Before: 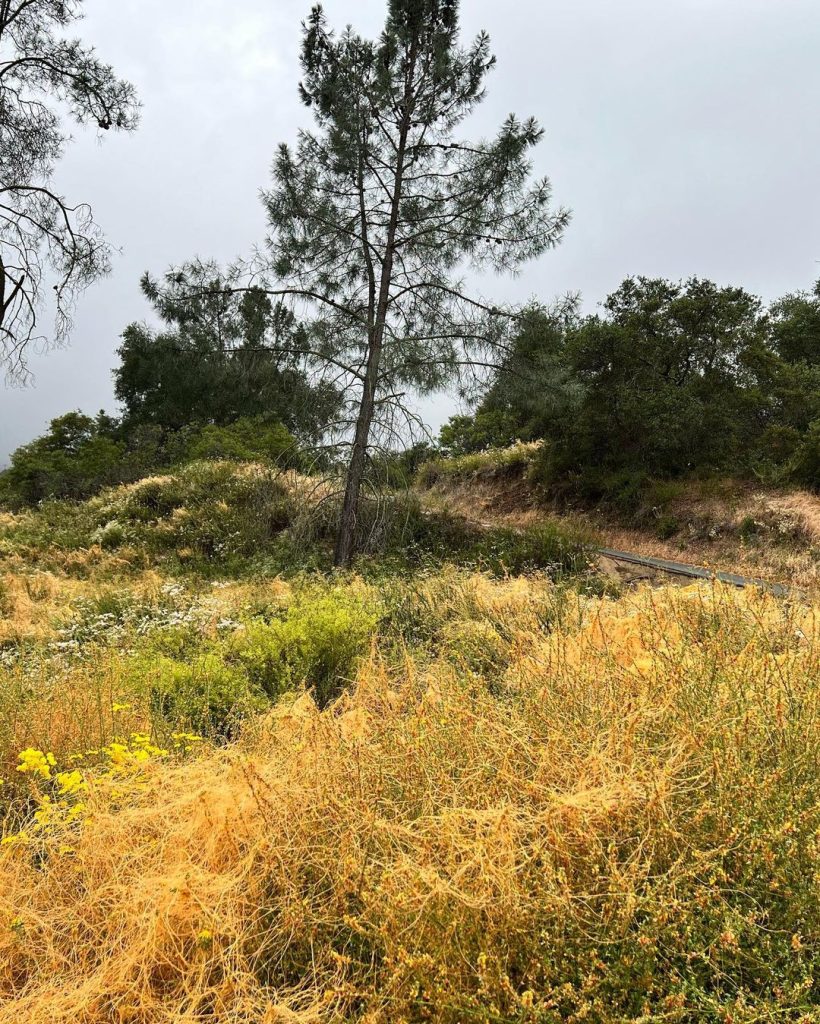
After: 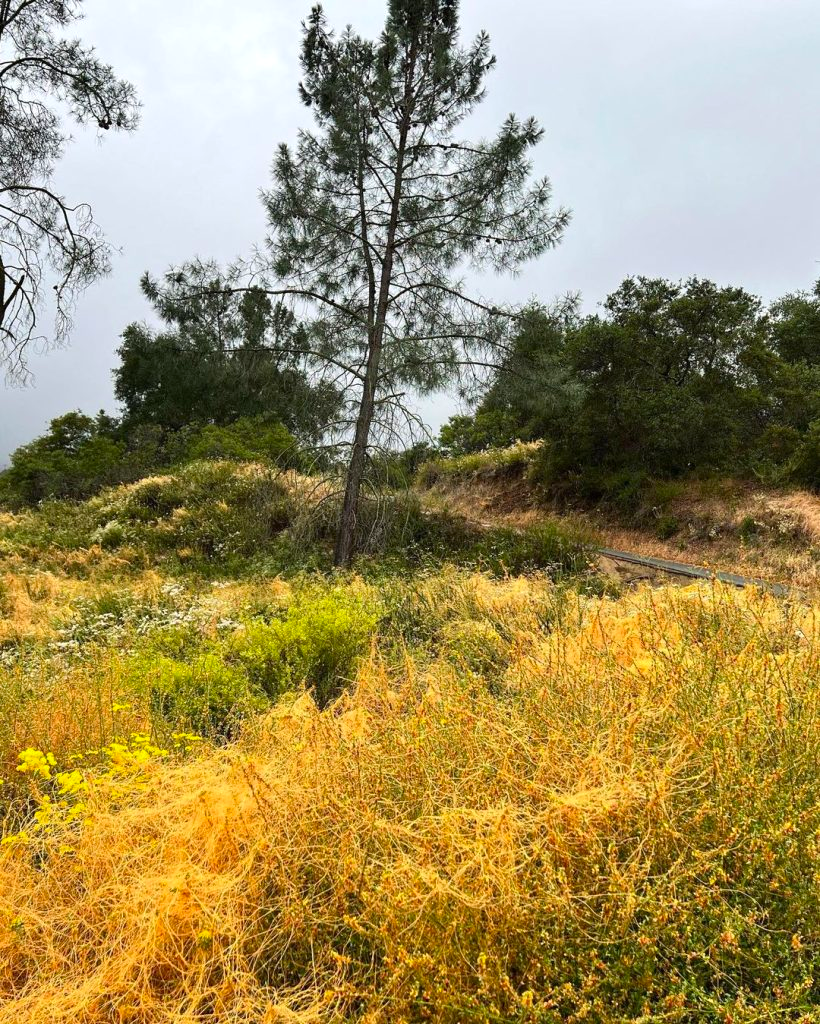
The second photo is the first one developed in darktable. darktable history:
exposure: exposure 0.078 EV, compensate exposure bias true, compensate highlight preservation false
color correction: highlights b* -0.044, saturation 1.31
contrast brightness saturation: saturation -0.061
